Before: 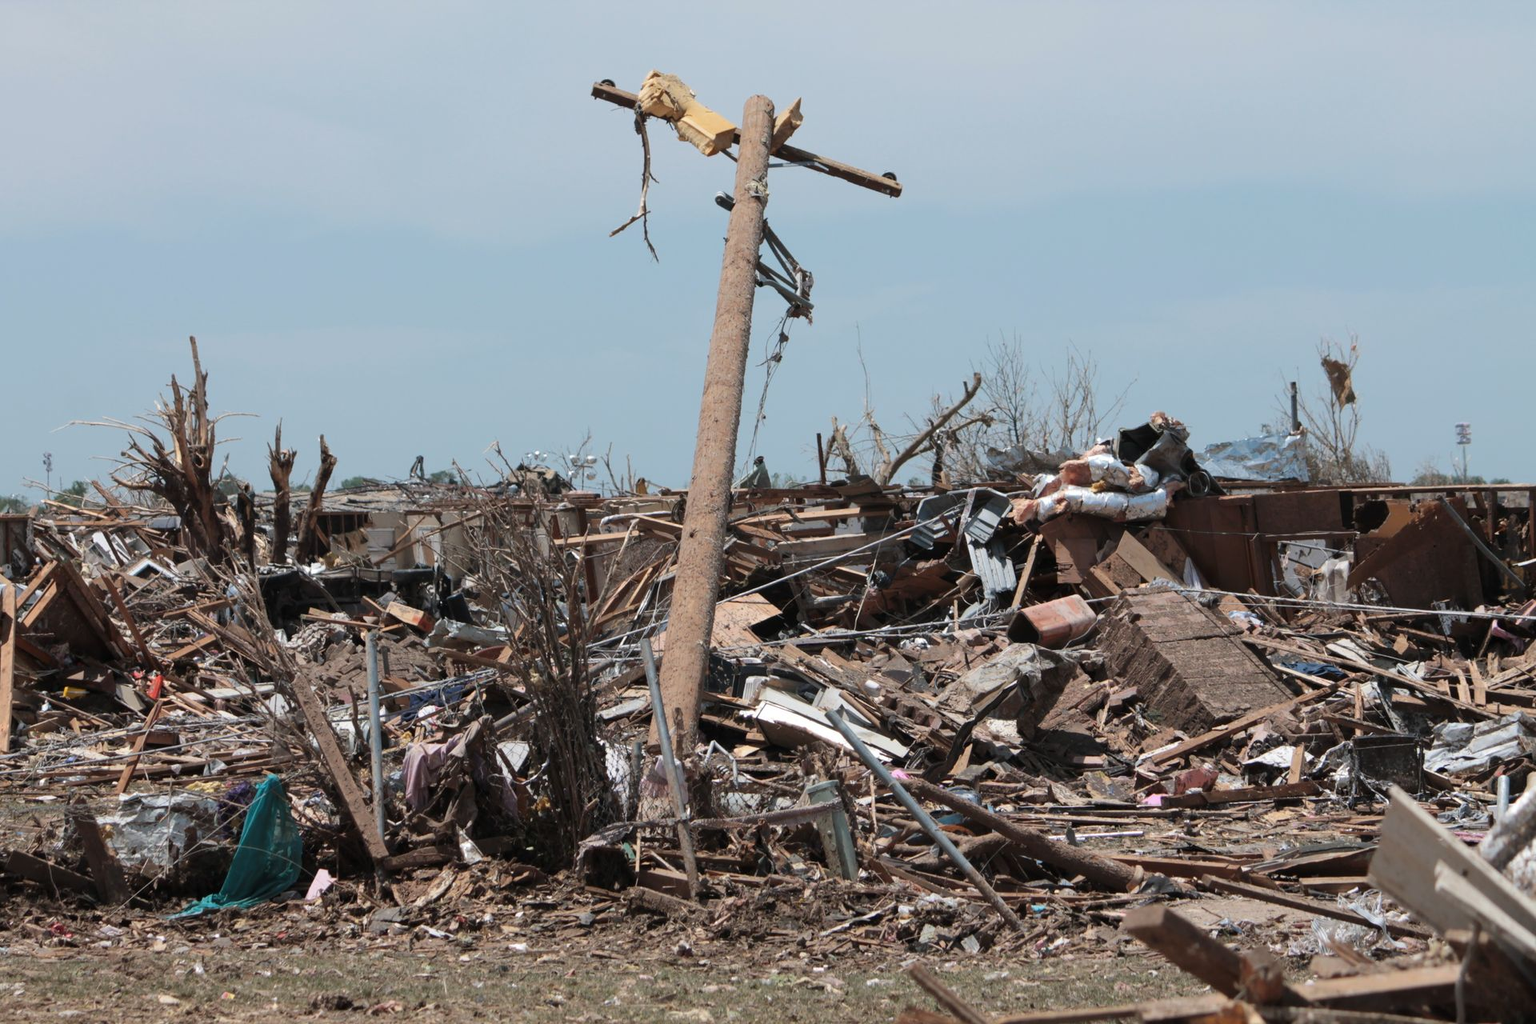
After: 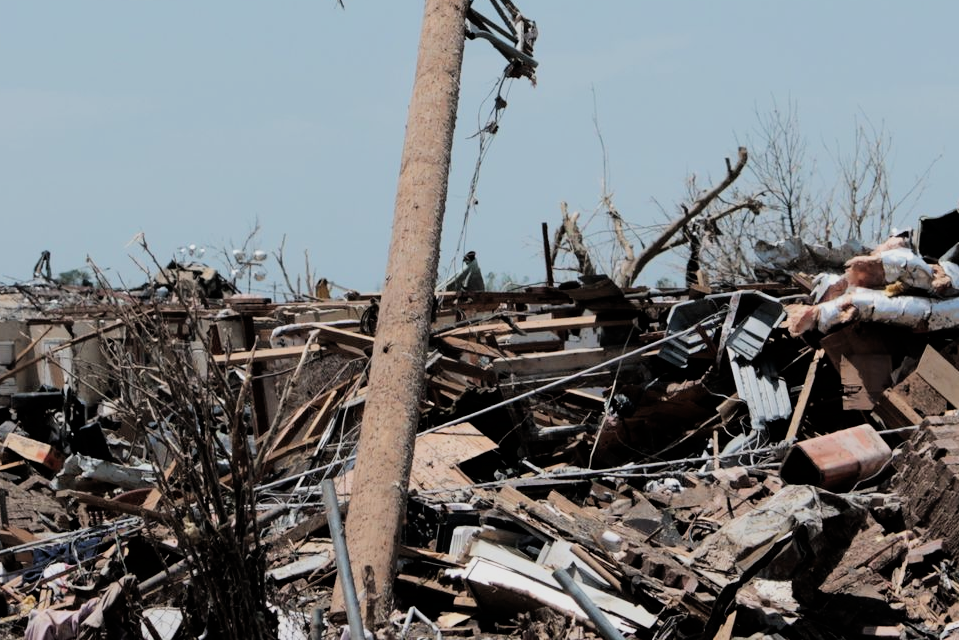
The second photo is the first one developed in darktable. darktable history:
crop: left 25%, top 25%, right 25%, bottom 25%
tone equalizer: on, module defaults
filmic rgb: black relative exposure -5 EV, hardness 2.88, contrast 1.3
